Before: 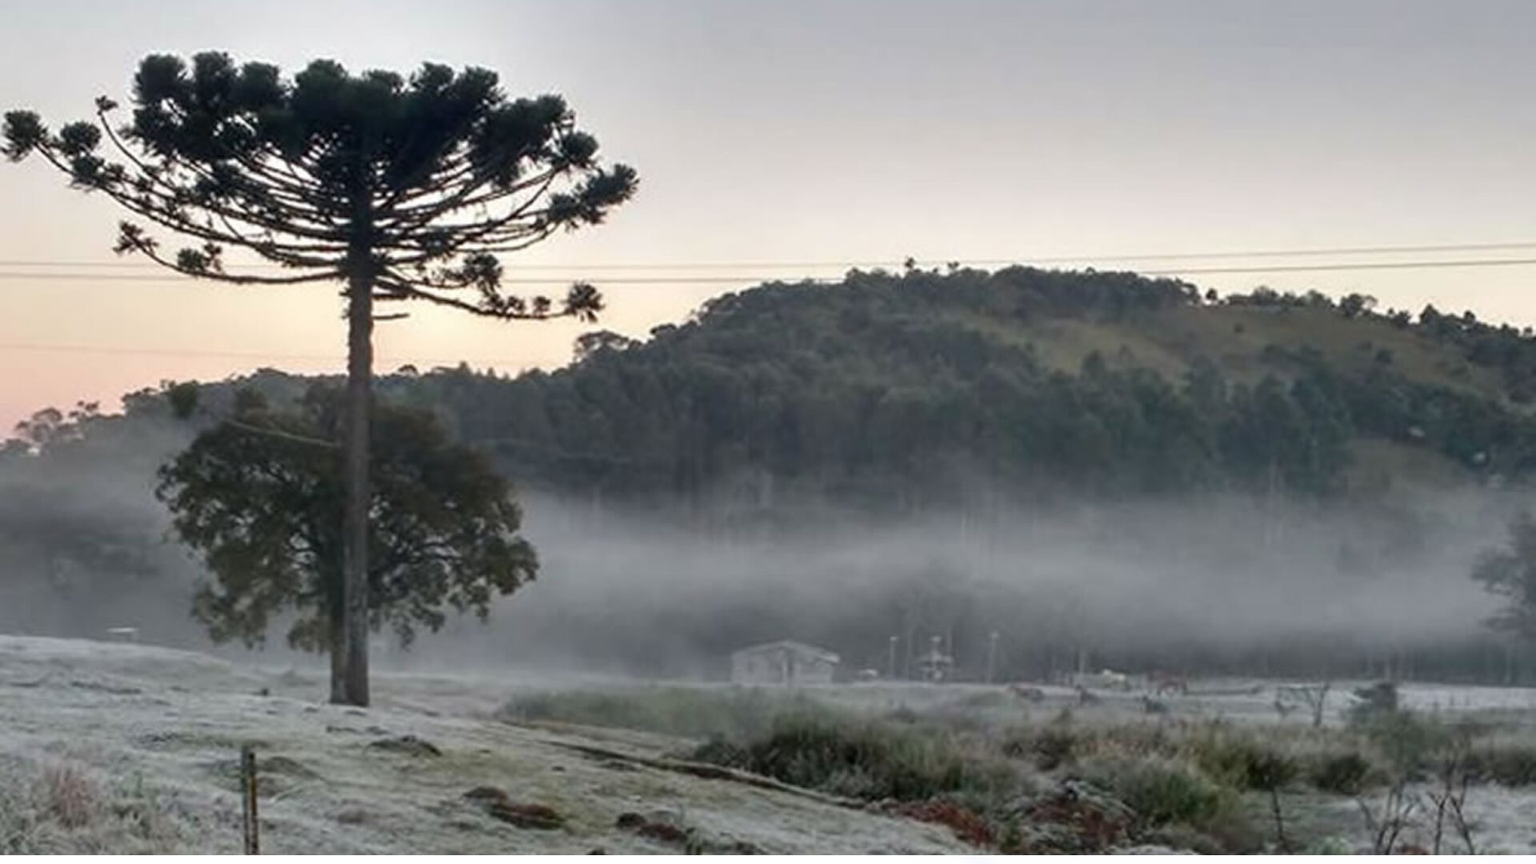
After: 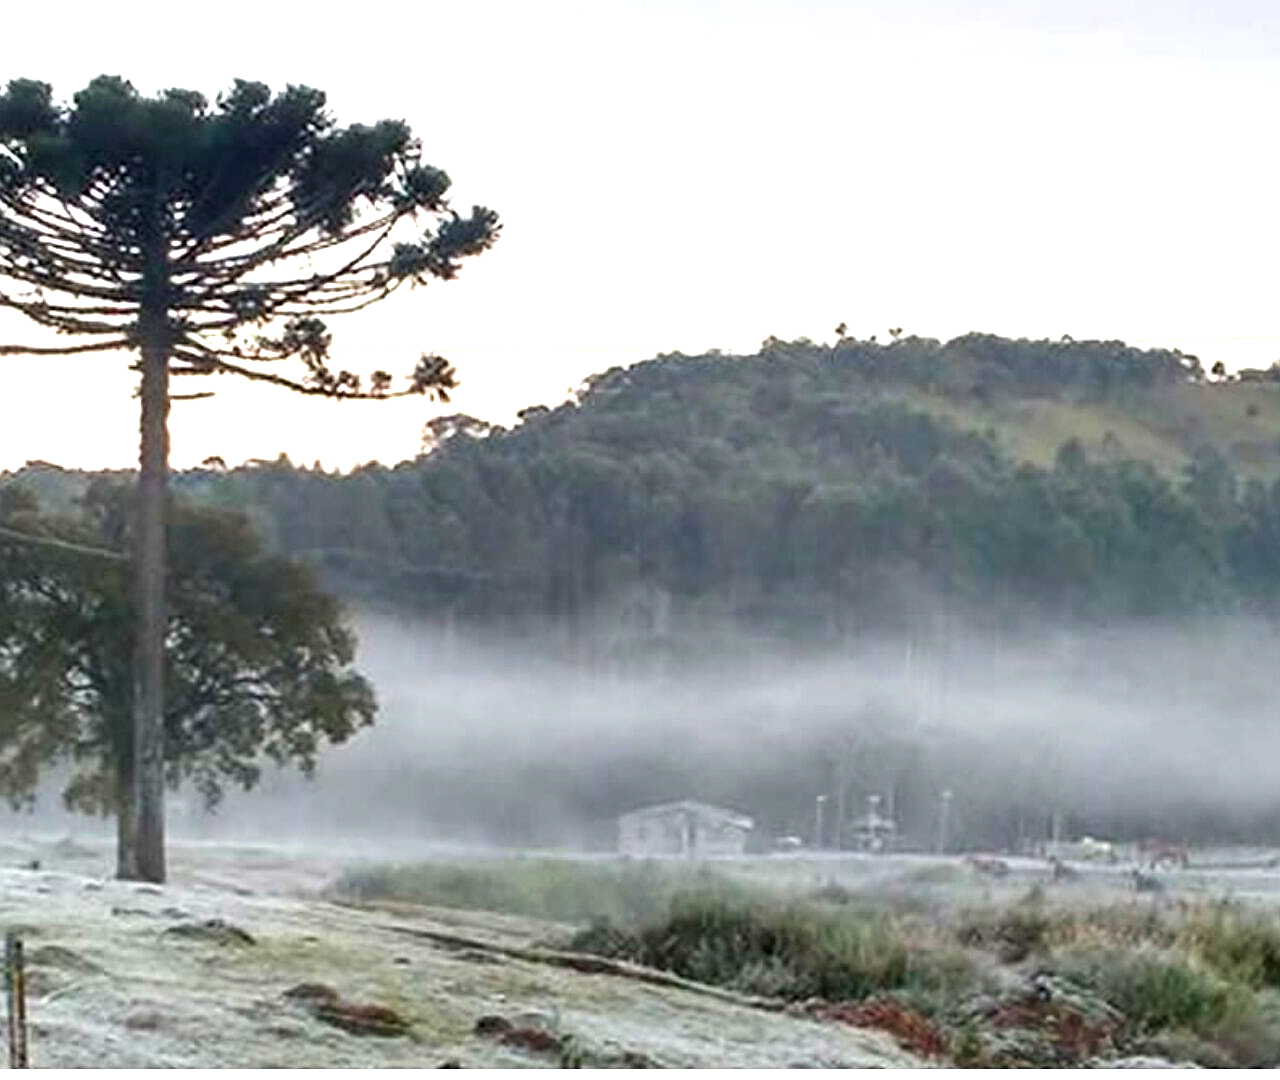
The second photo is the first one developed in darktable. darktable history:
sharpen: on, module defaults
exposure: black level correction 0, exposure 1.1 EV, compensate exposure bias true, compensate highlight preservation false
velvia: on, module defaults
crop and rotate: left 15.446%, right 17.836%
